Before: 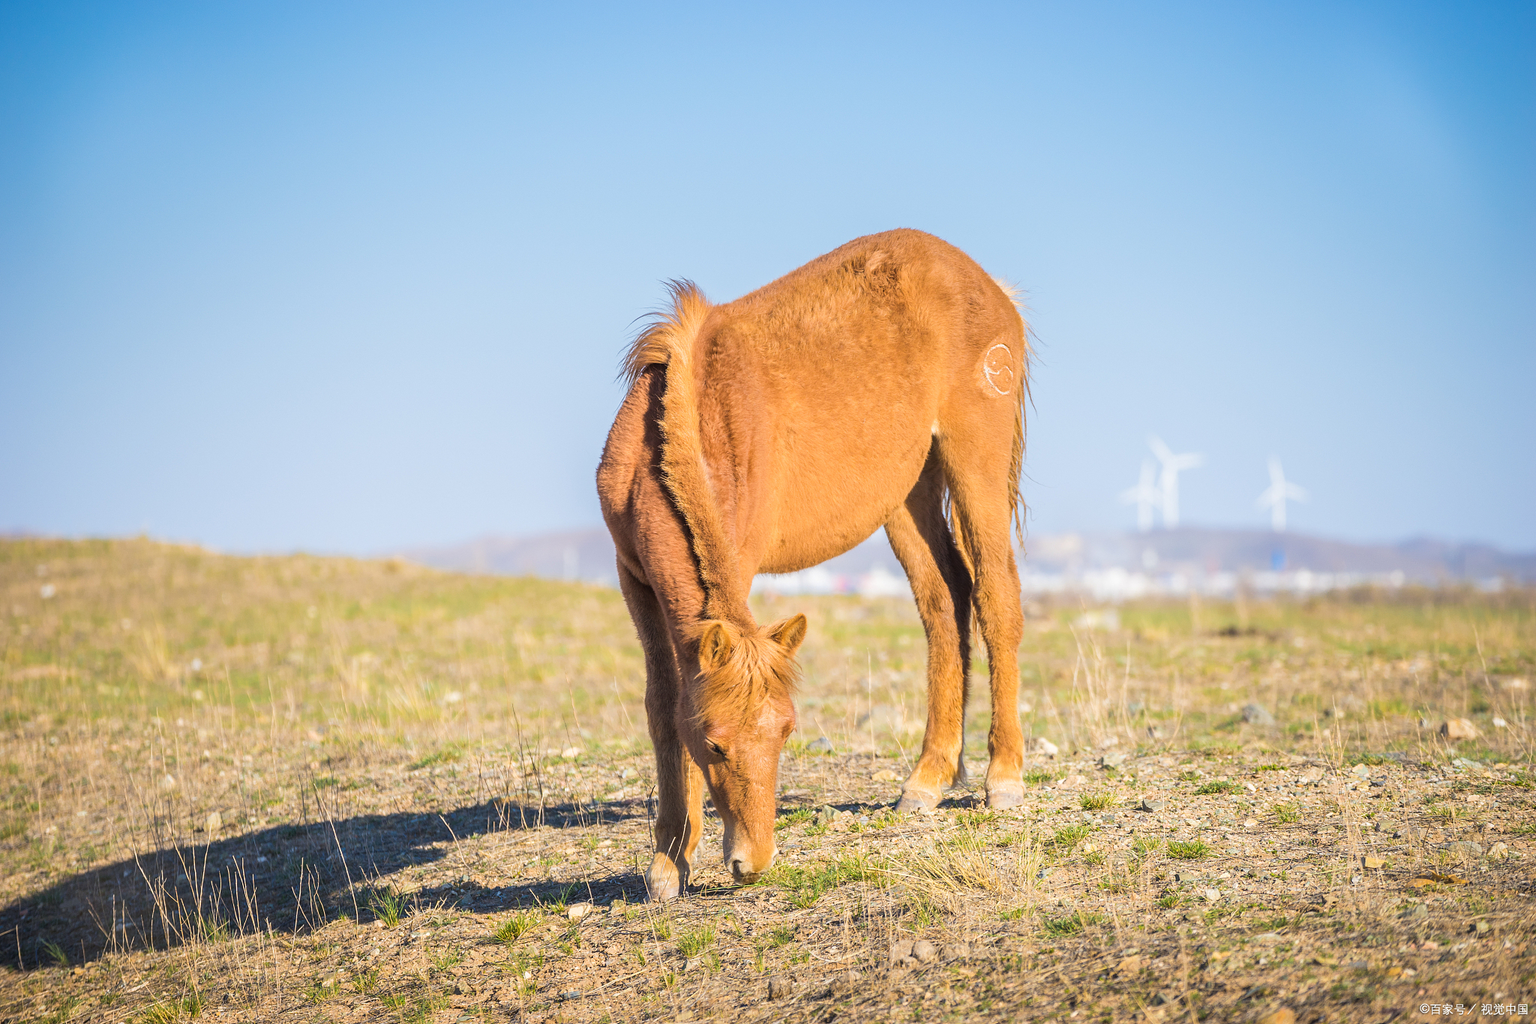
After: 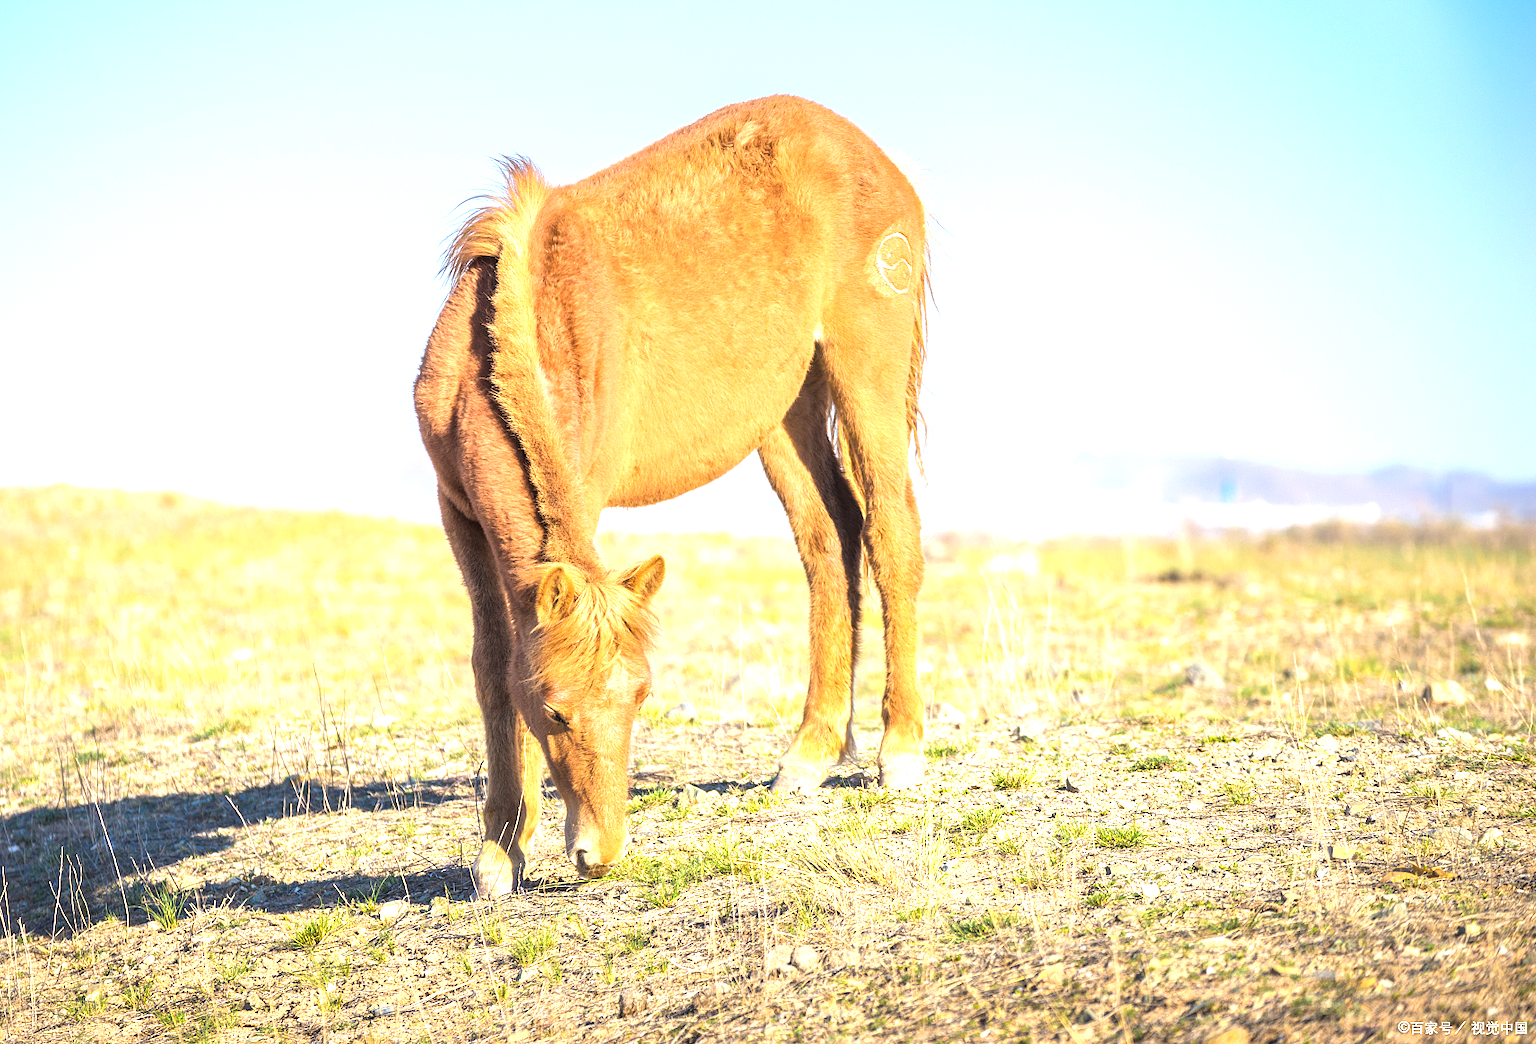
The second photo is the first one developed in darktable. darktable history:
crop: left 16.336%, top 14.634%
exposure: black level correction 0, exposure 0.949 EV, compensate exposure bias true, compensate highlight preservation false
local contrast: highlights 107%, shadows 102%, detail 119%, midtone range 0.2
